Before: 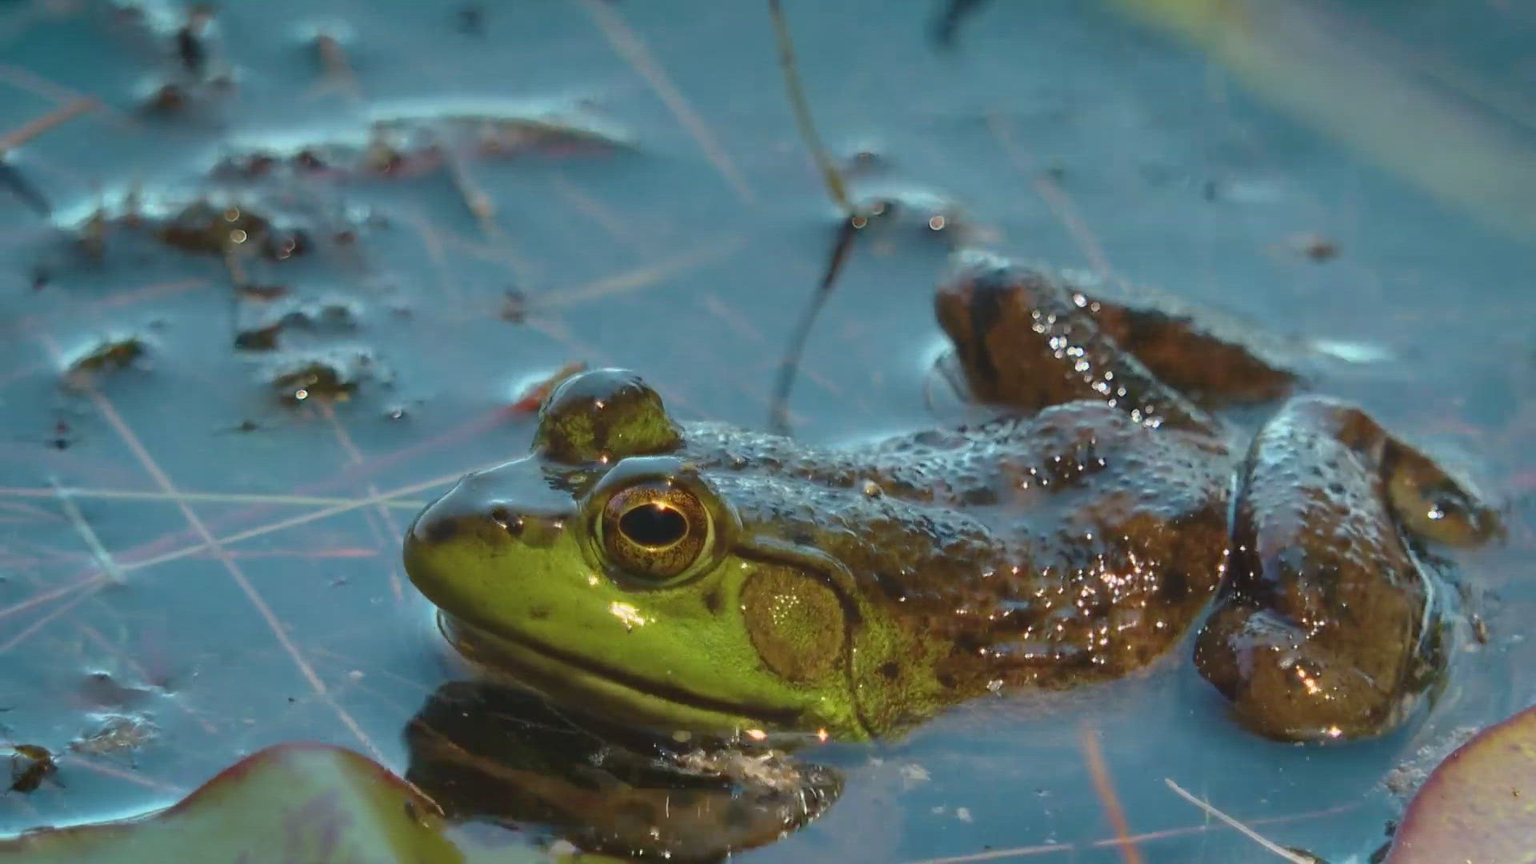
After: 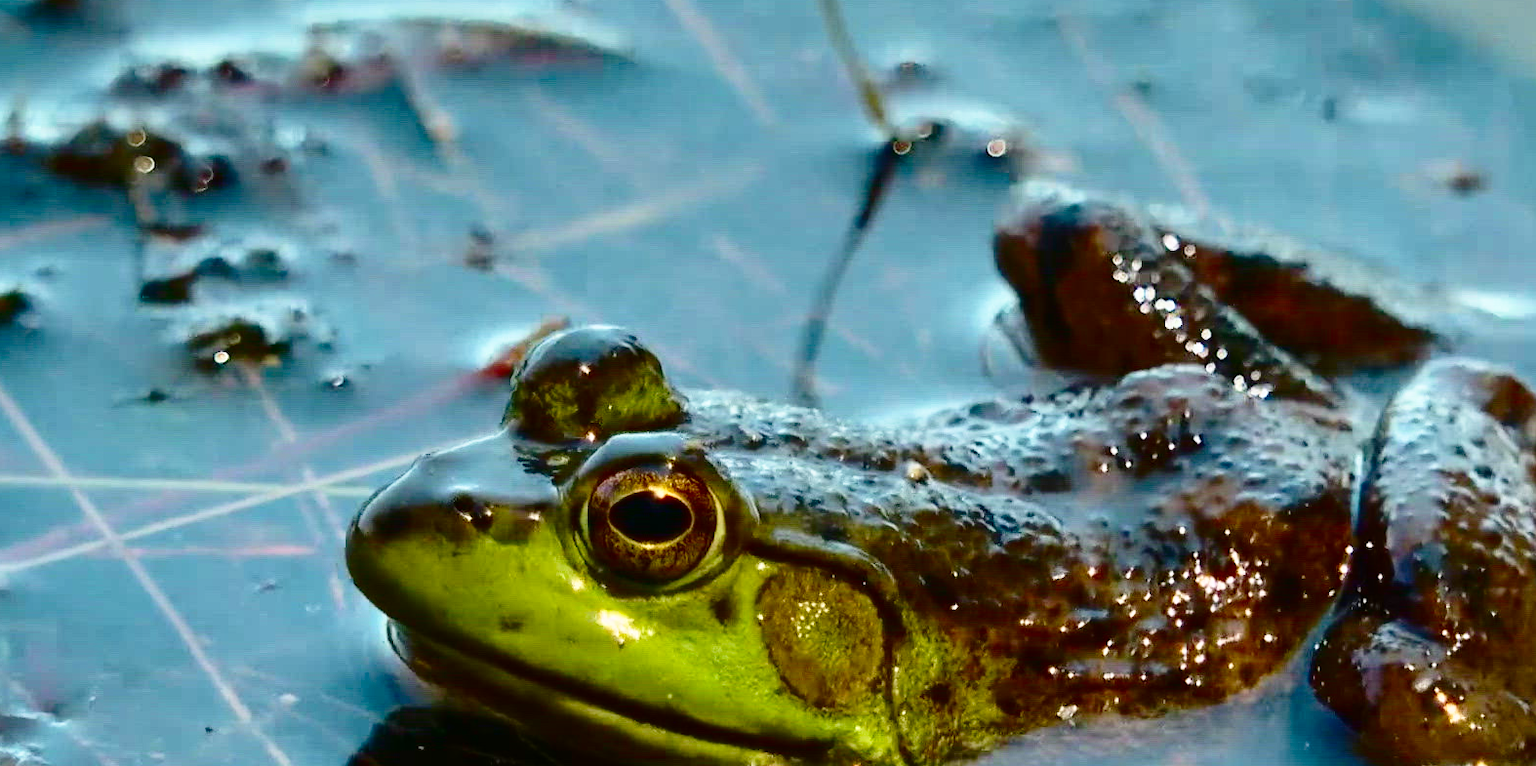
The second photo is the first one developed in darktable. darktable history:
crop: left 7.856%, top 11.836%, right 10.12%, bottom 15.387%
contrast brightness saturation: contrast 0.24, brightness -0.24, saturation 0.14
base curve: curves: ch0 [(0, 0) (0.028, 0.03) (0.121, 0.232) (0.46, 0.748) (0.859, 0.968) (1, 1)], preserve colors none
exposure: compensate highlight preservation false
